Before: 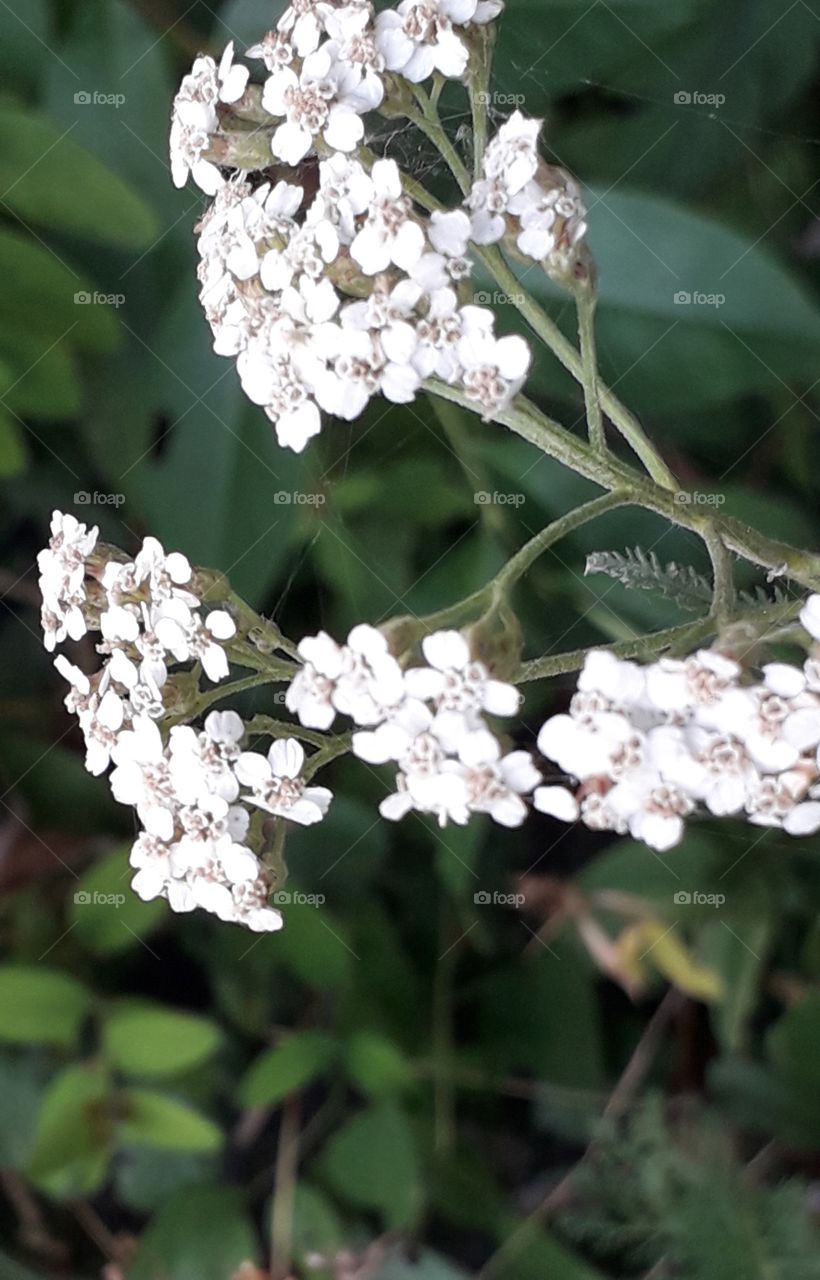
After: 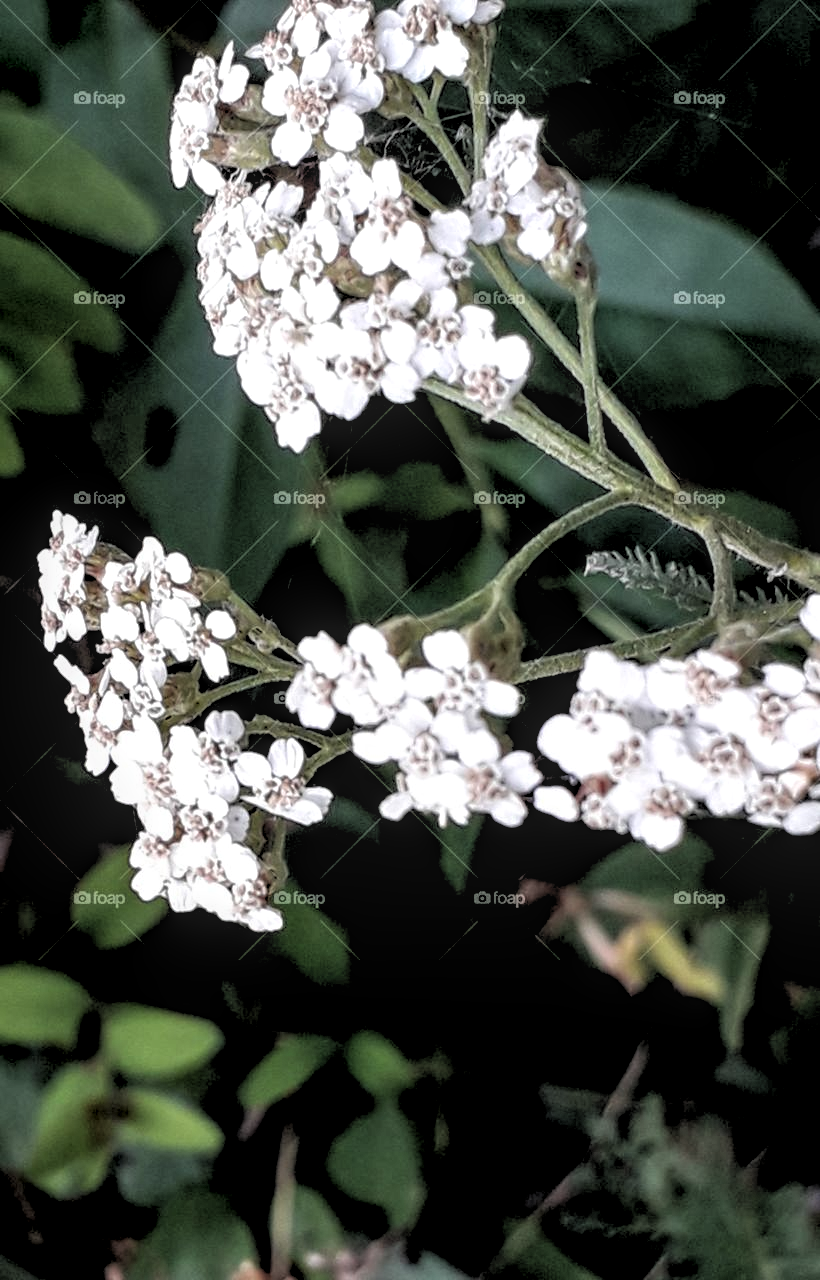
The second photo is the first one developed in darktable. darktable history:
rgb levels: levels [[0.034, 0.472, 0.904], [0, 0.5, 1], [0, 0.5, 1]]
local contrast: highlights 61%, detail 143%, midtone range 0.428
